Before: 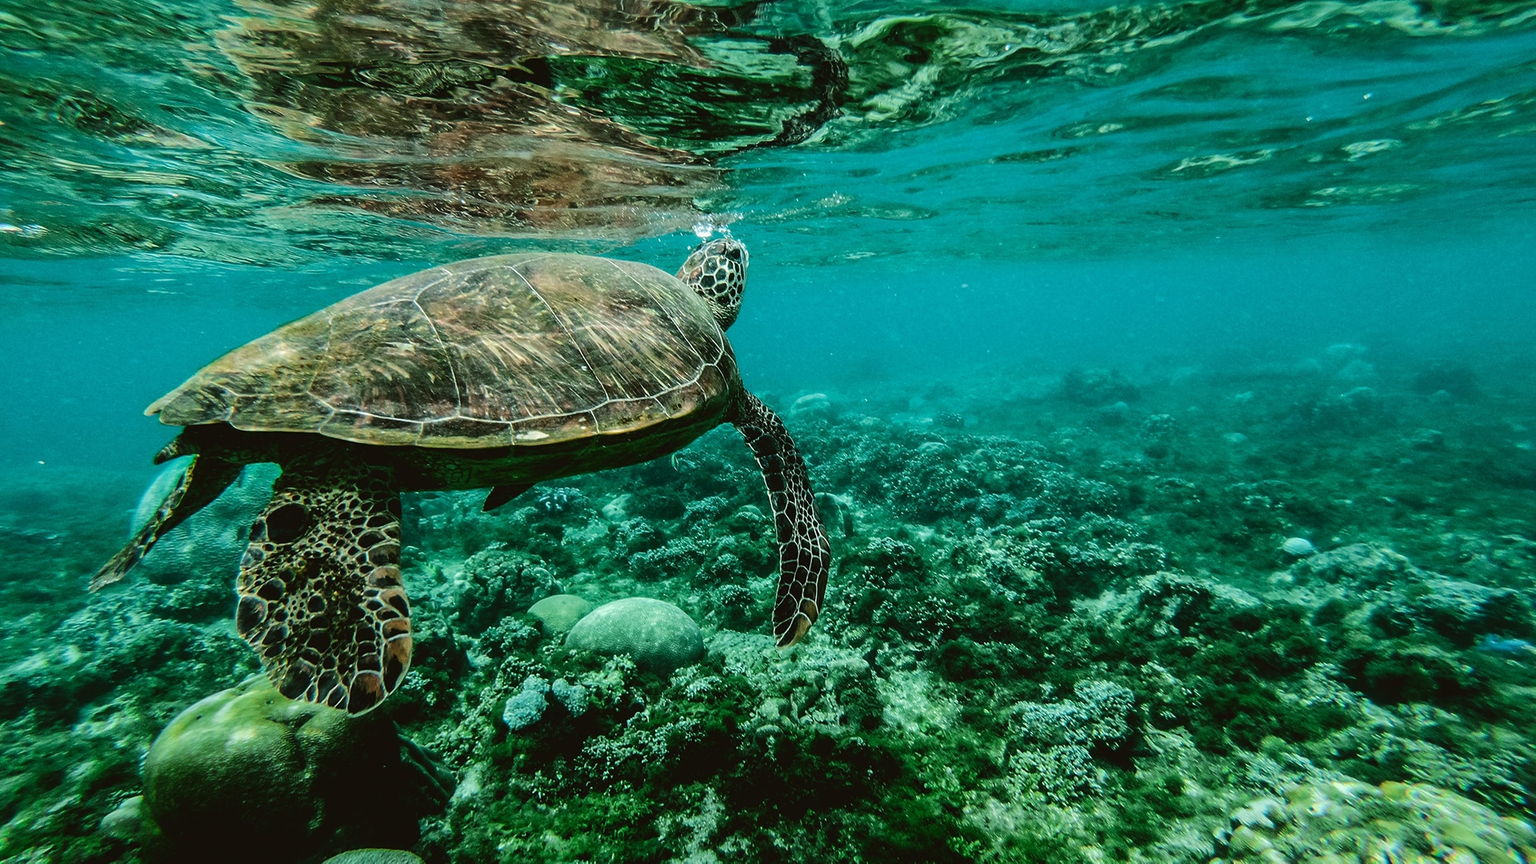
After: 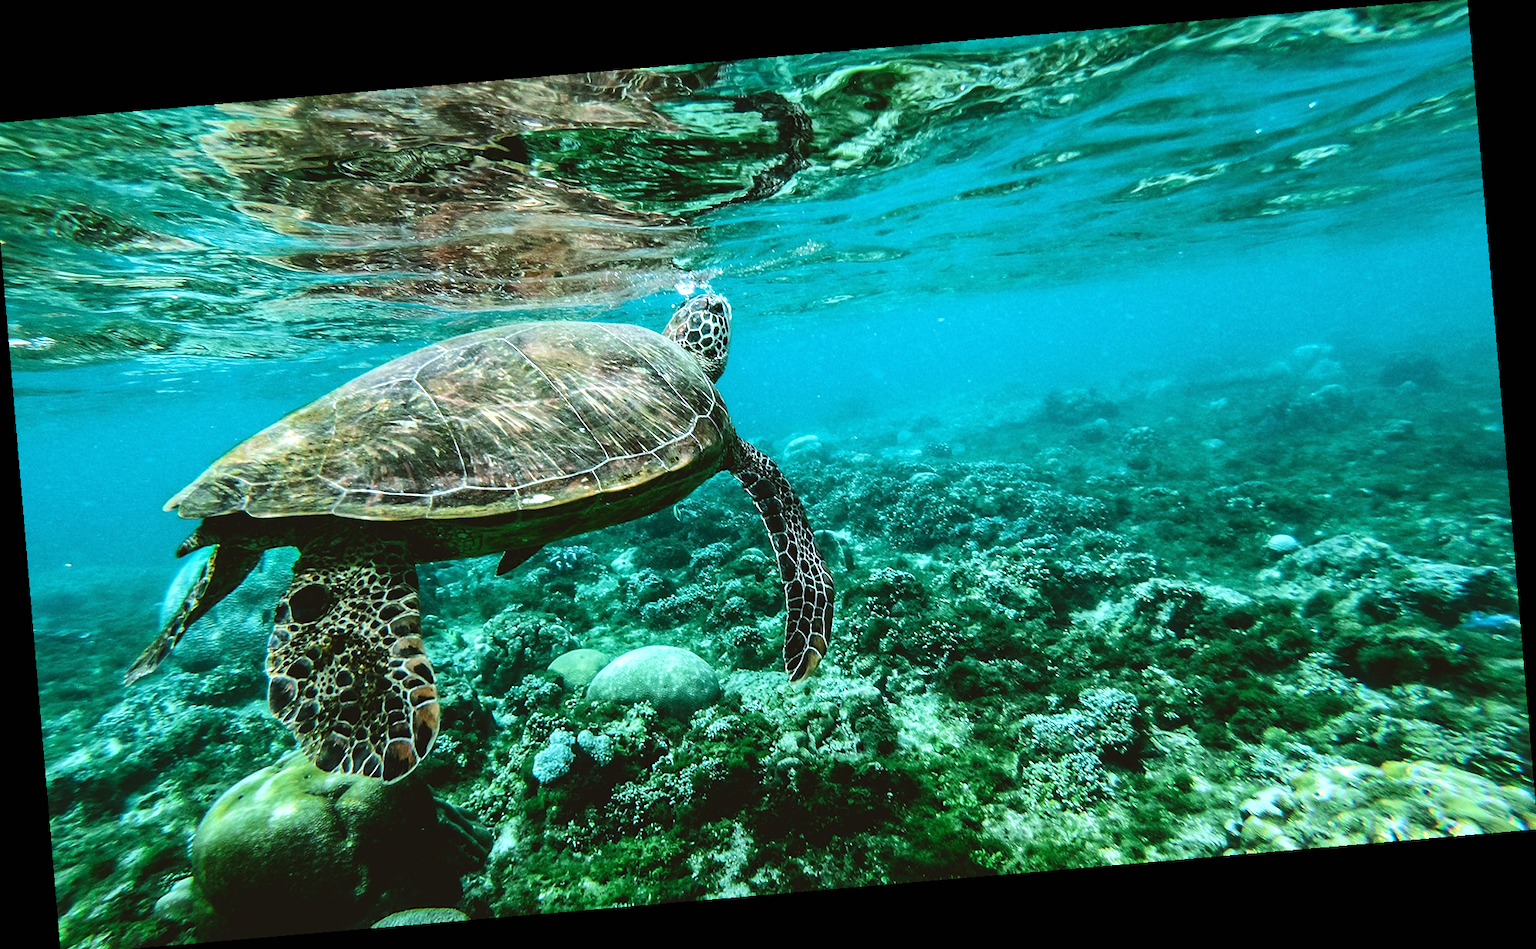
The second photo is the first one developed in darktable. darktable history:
exposure: black level correction 0, exposure 0.68 EV, compensate exposure bias true, compensate highlight preservation false
white balance: red 0.967, blue 1.119, emerald 0.756
rotate and perspective: rotation -4.86°, automatic cropping off
crop and rotate: left 0.614%, top 0.179%, bottom 0.309%
